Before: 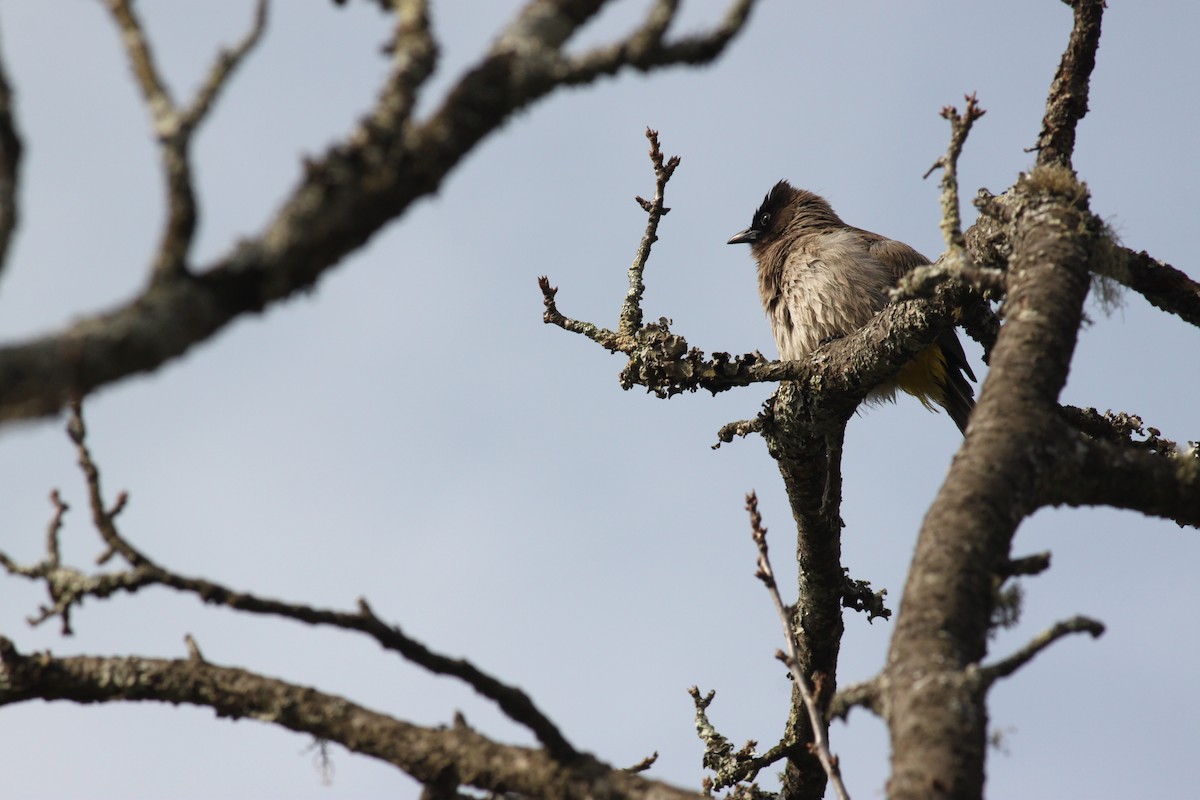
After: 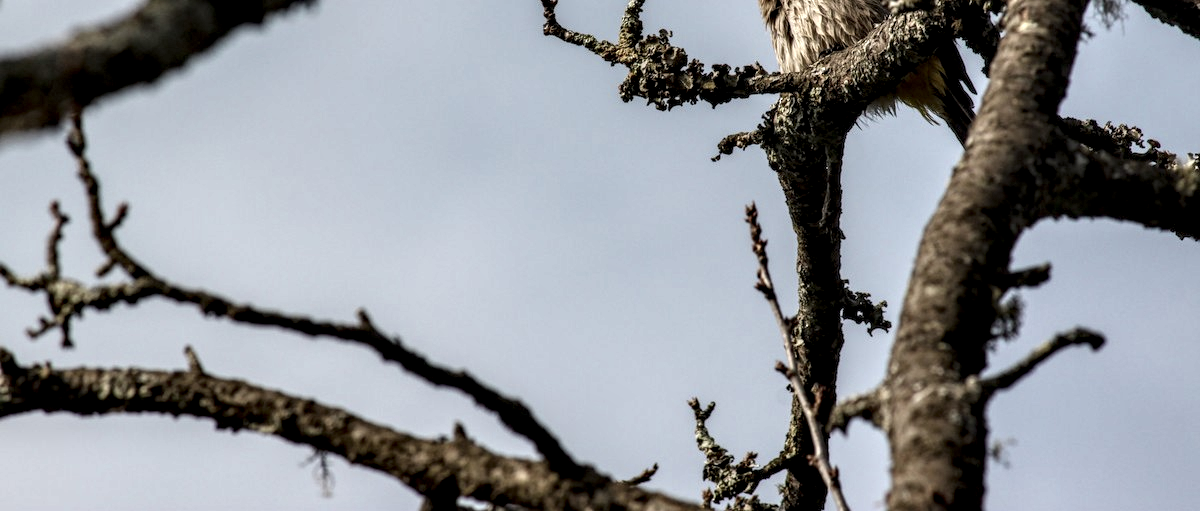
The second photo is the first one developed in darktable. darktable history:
local contrast: highlights 21%, detail 197%
crop and rotate: top 36.11%
